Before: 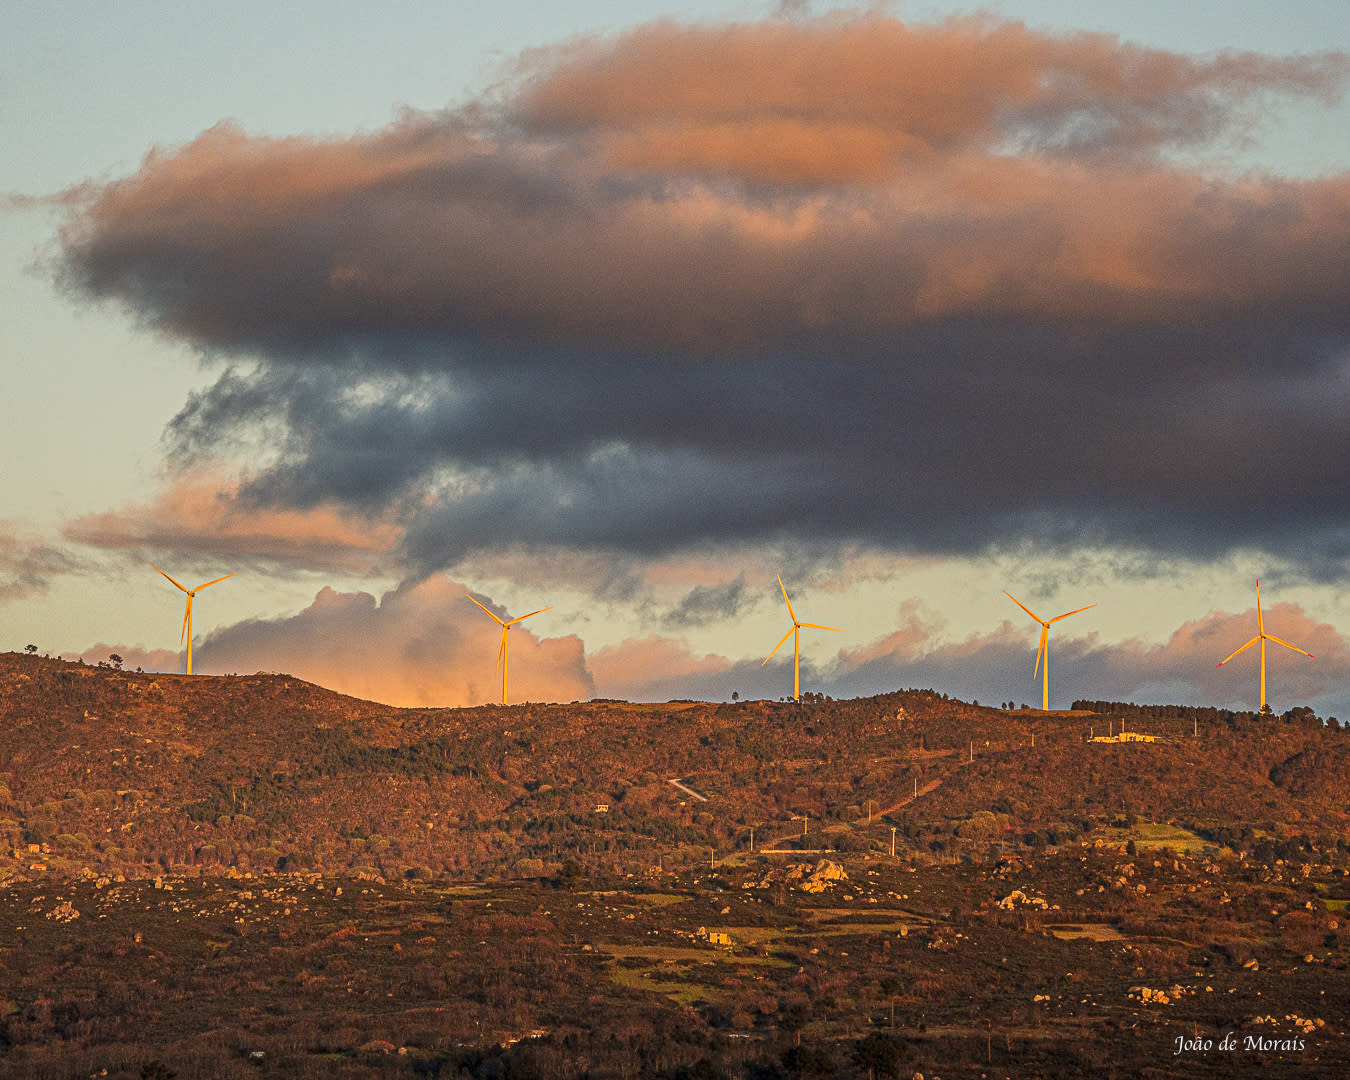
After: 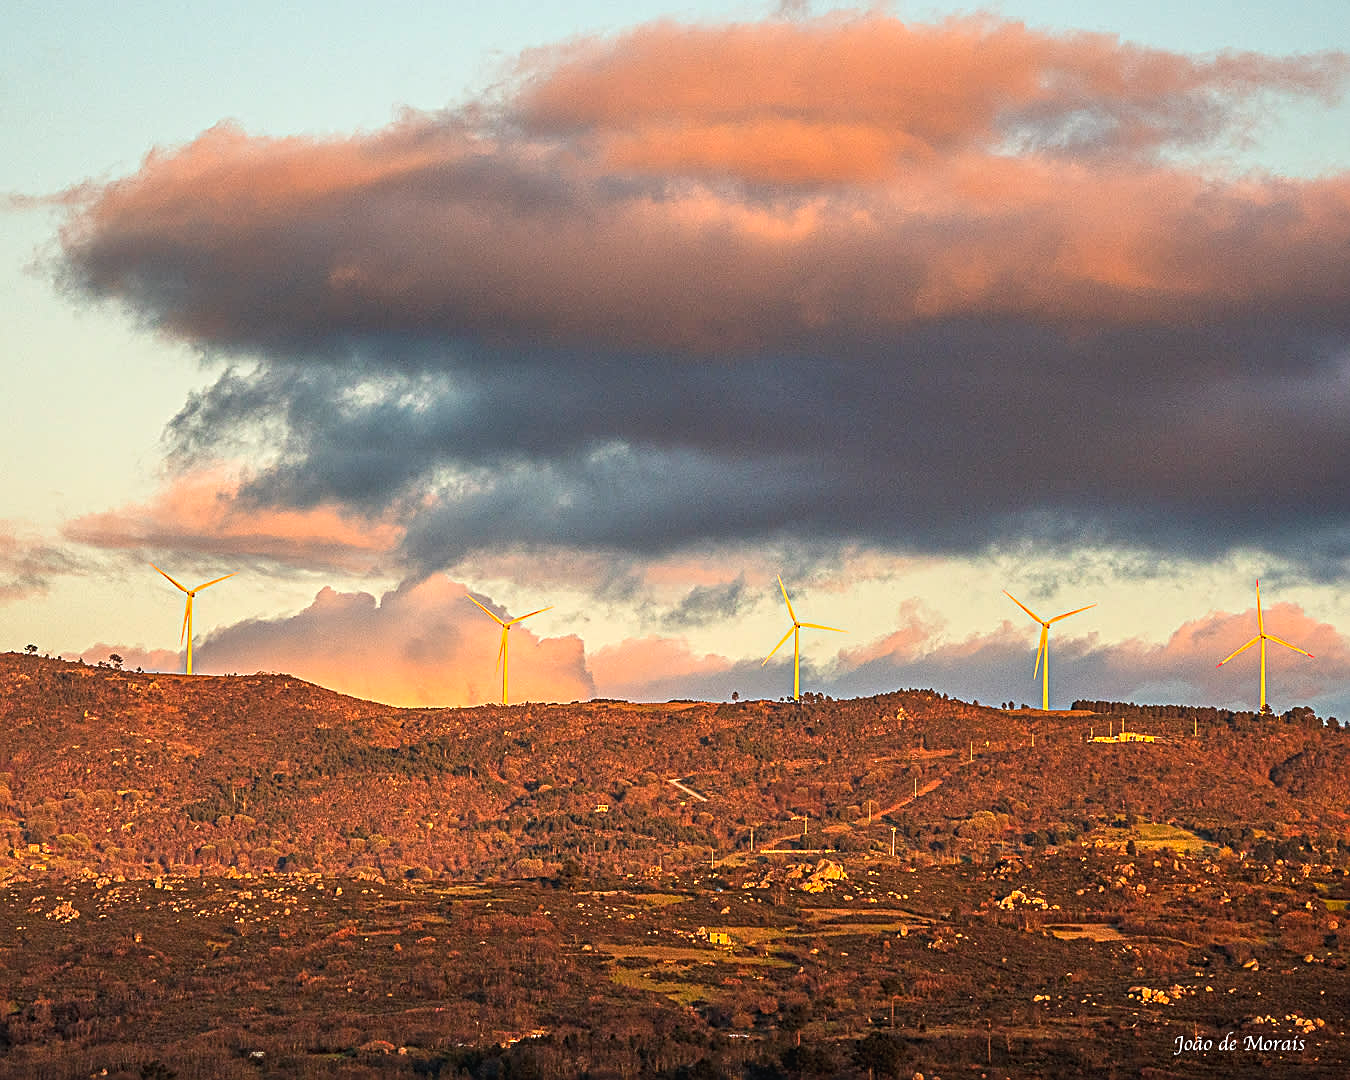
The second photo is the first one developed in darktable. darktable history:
exposure: black level correction -0.002, exposure 0.531 EV, compensate exposure bias true, compensate highlight preservation false
sharpen: on, module defaults
